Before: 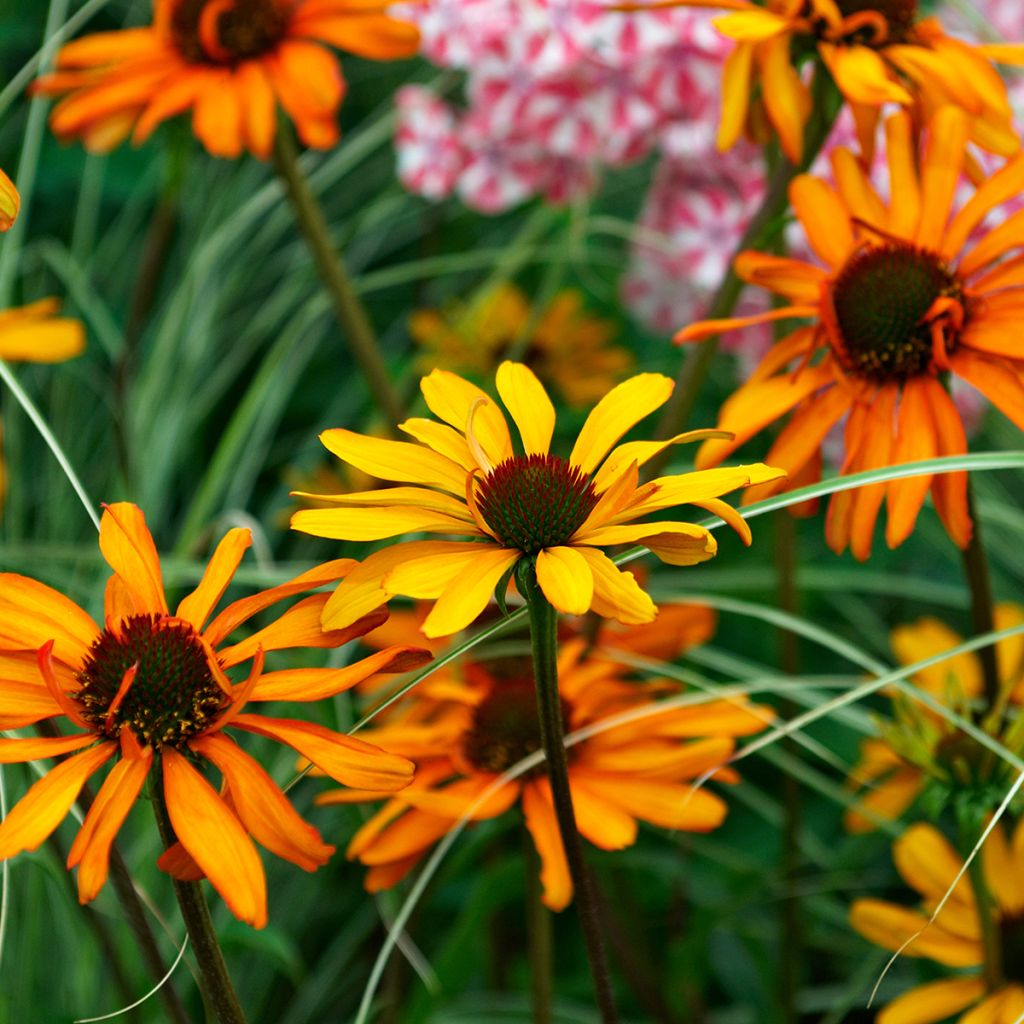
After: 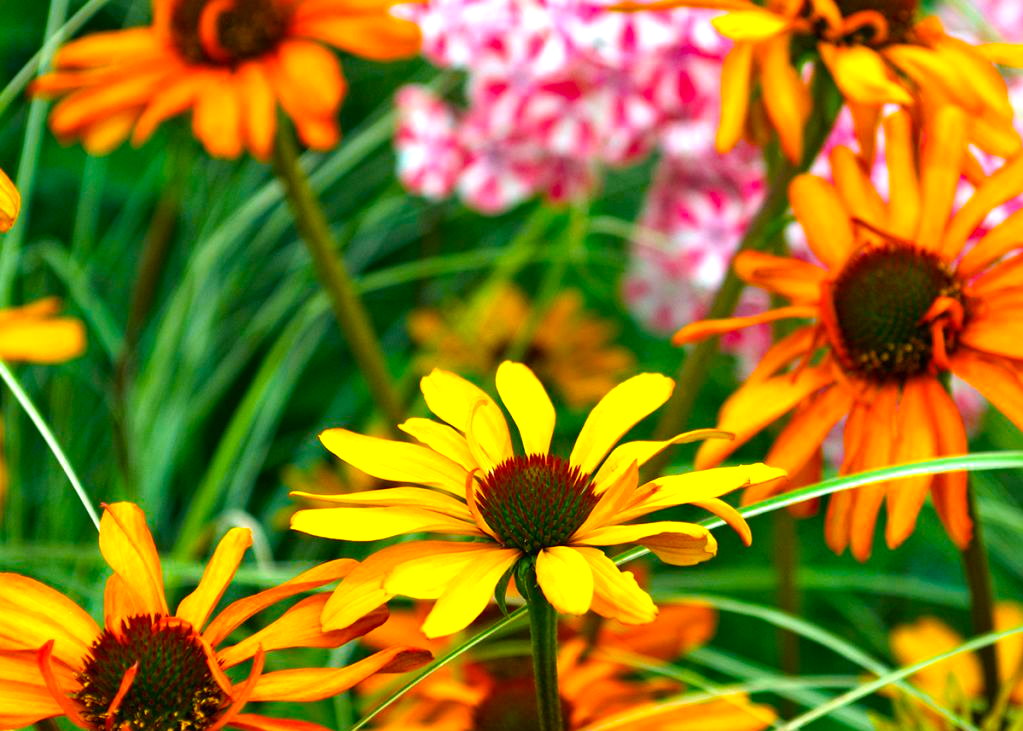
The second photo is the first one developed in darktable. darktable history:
color balance rgb: perceptual saturation grading › global saturation 19.645%, global vibrance 41.719%
crop: right 0%, bottom 28.57%
exposure: black level correction 0, exposure 0.703 EV, compensate exposure bias true, compensate highlight preservation false
